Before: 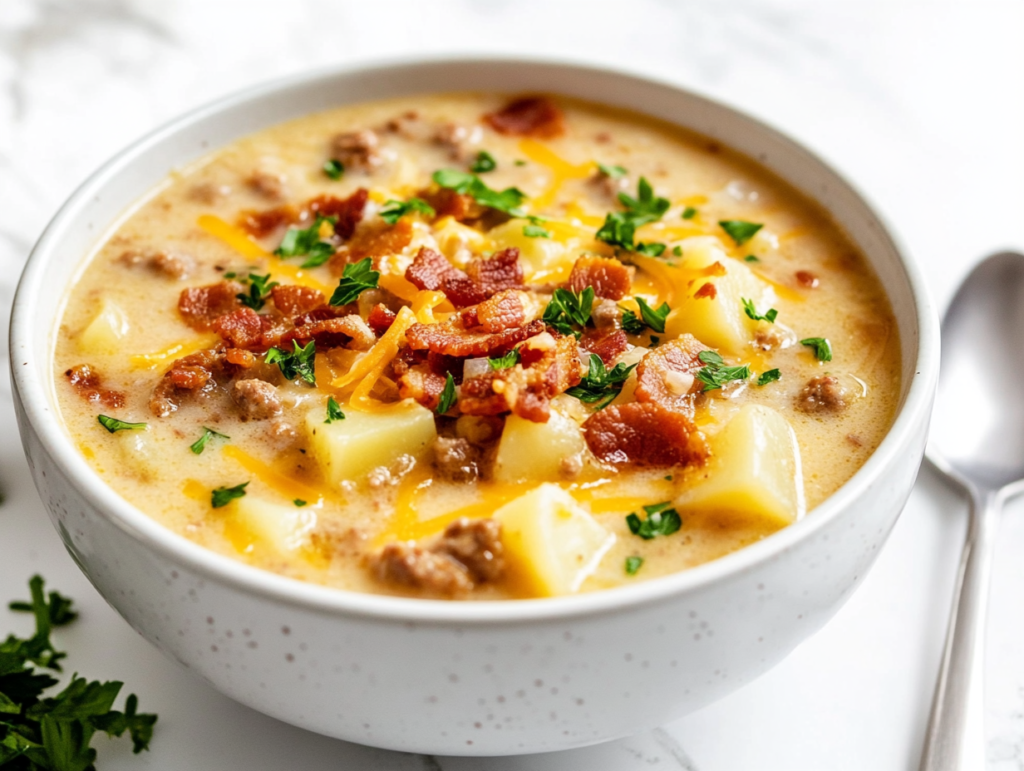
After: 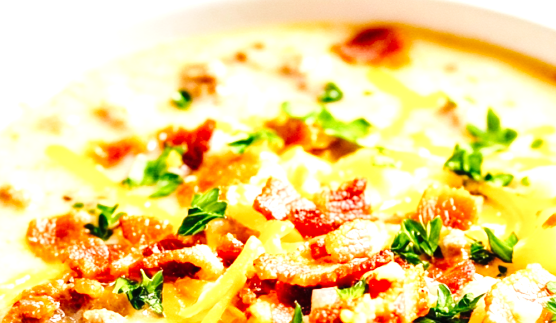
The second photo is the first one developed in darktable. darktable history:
base curve: curves: ch0 [(0, 0) (0.036, 0.025) (0.121, 0.166) (0.206, 0.329) (0.605, 0.79) (1, 1)], preserve colors none
exposure: black level correction 0, exposure 1.451 EV, compensate highlight preservation false
crop: left 14.907%, top 9.129%, right 30.795%, bottom 48.937%
